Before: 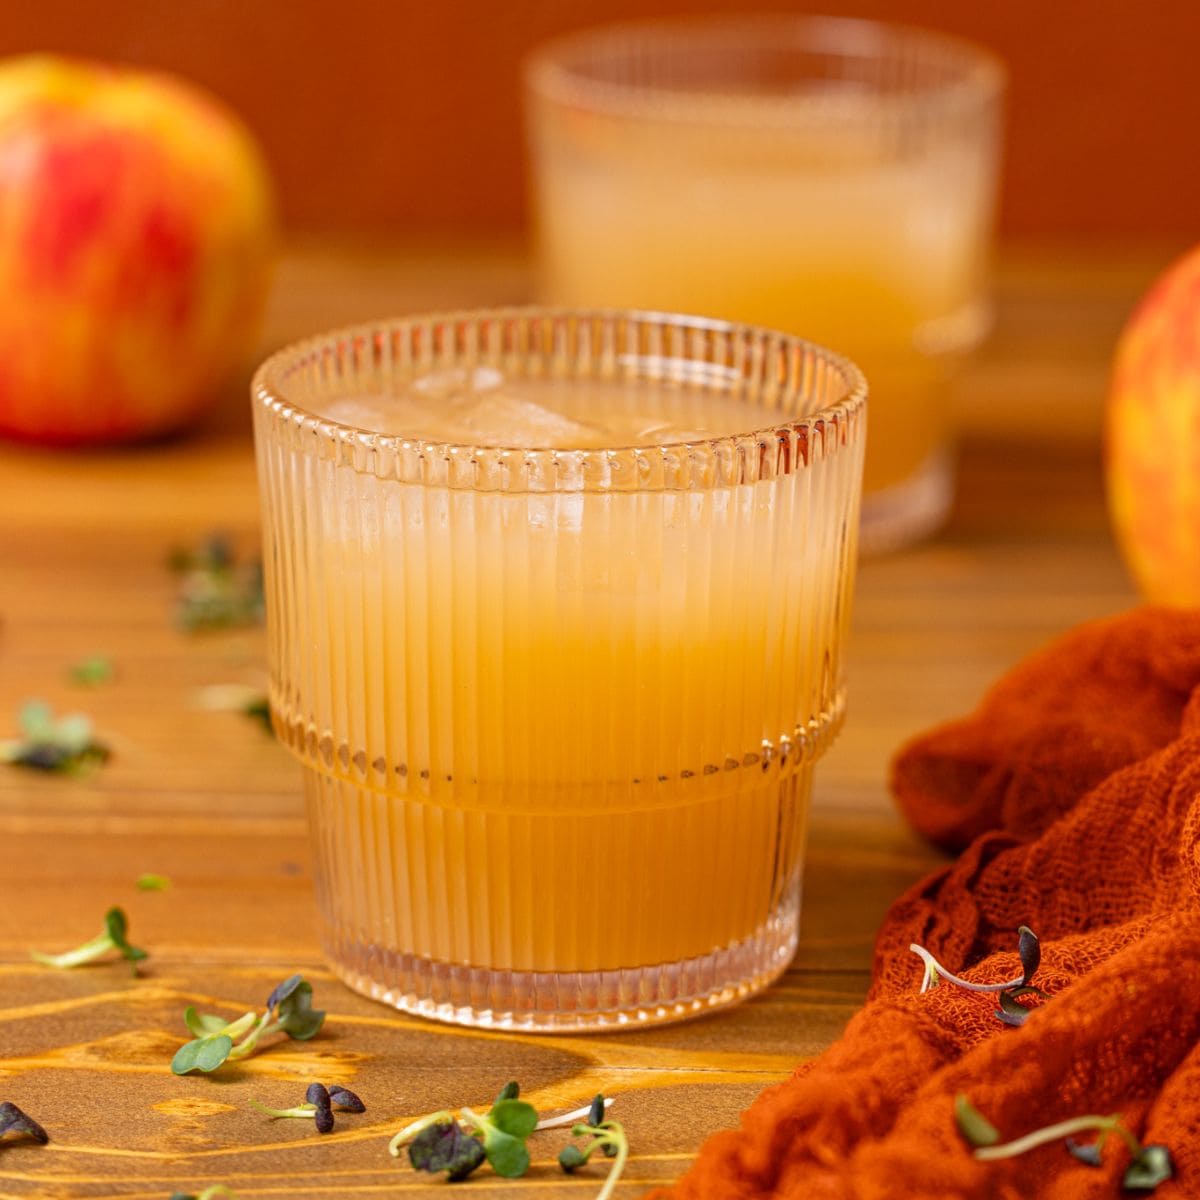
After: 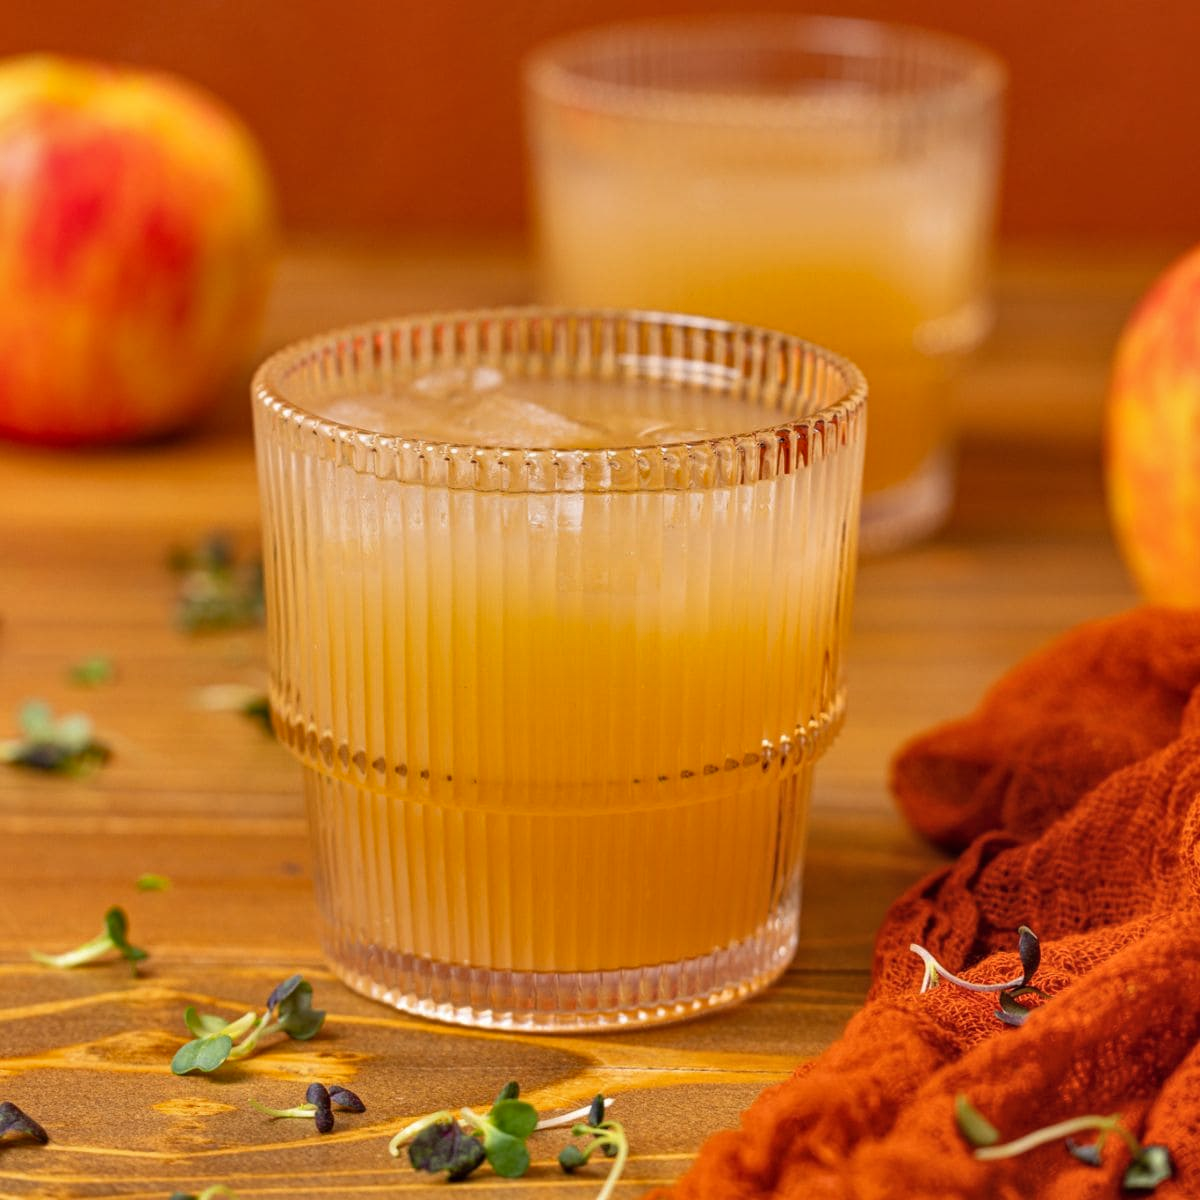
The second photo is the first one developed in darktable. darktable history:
shadows and highlights: shadows 60.98, highlights -60.13, soften with gaussian
